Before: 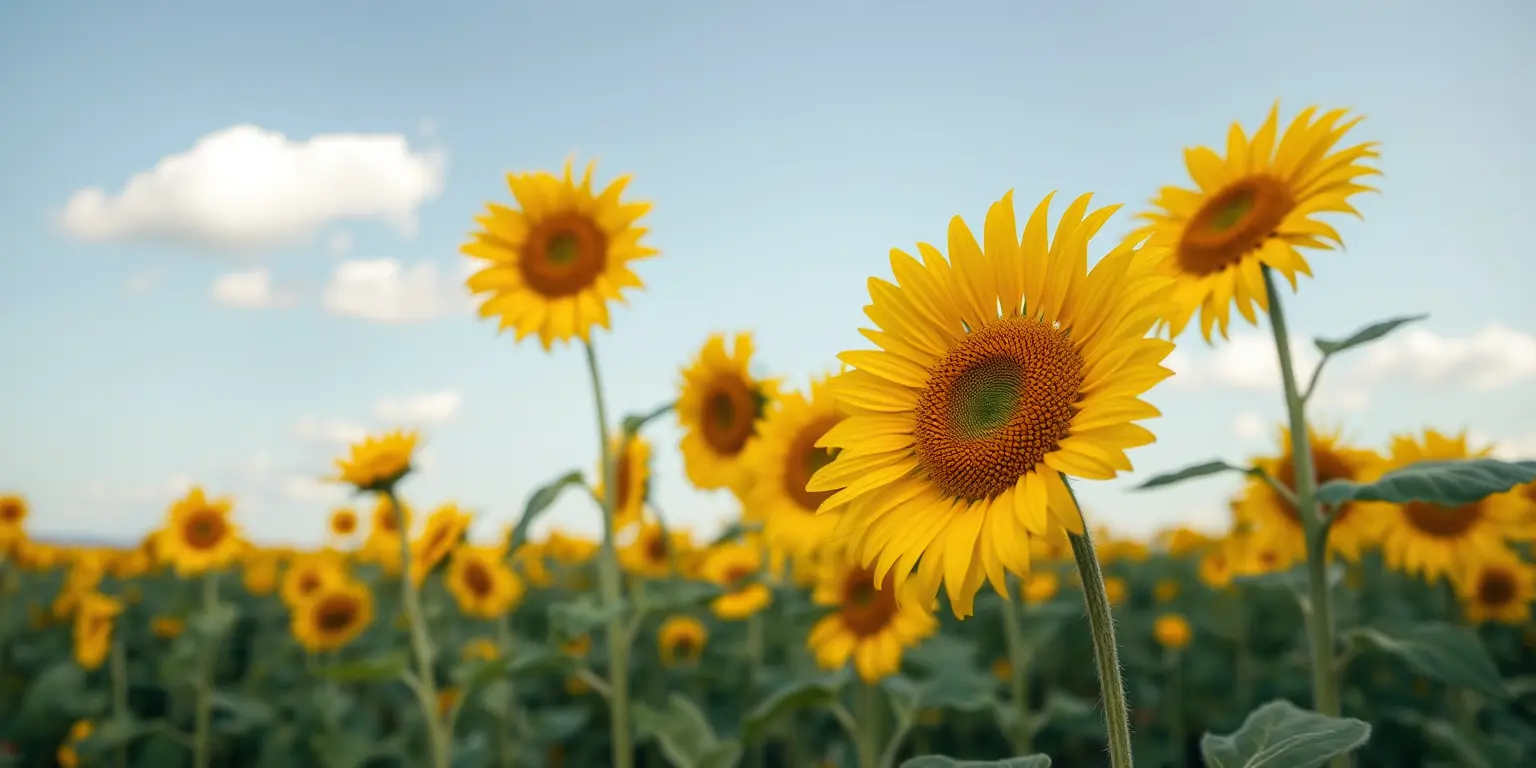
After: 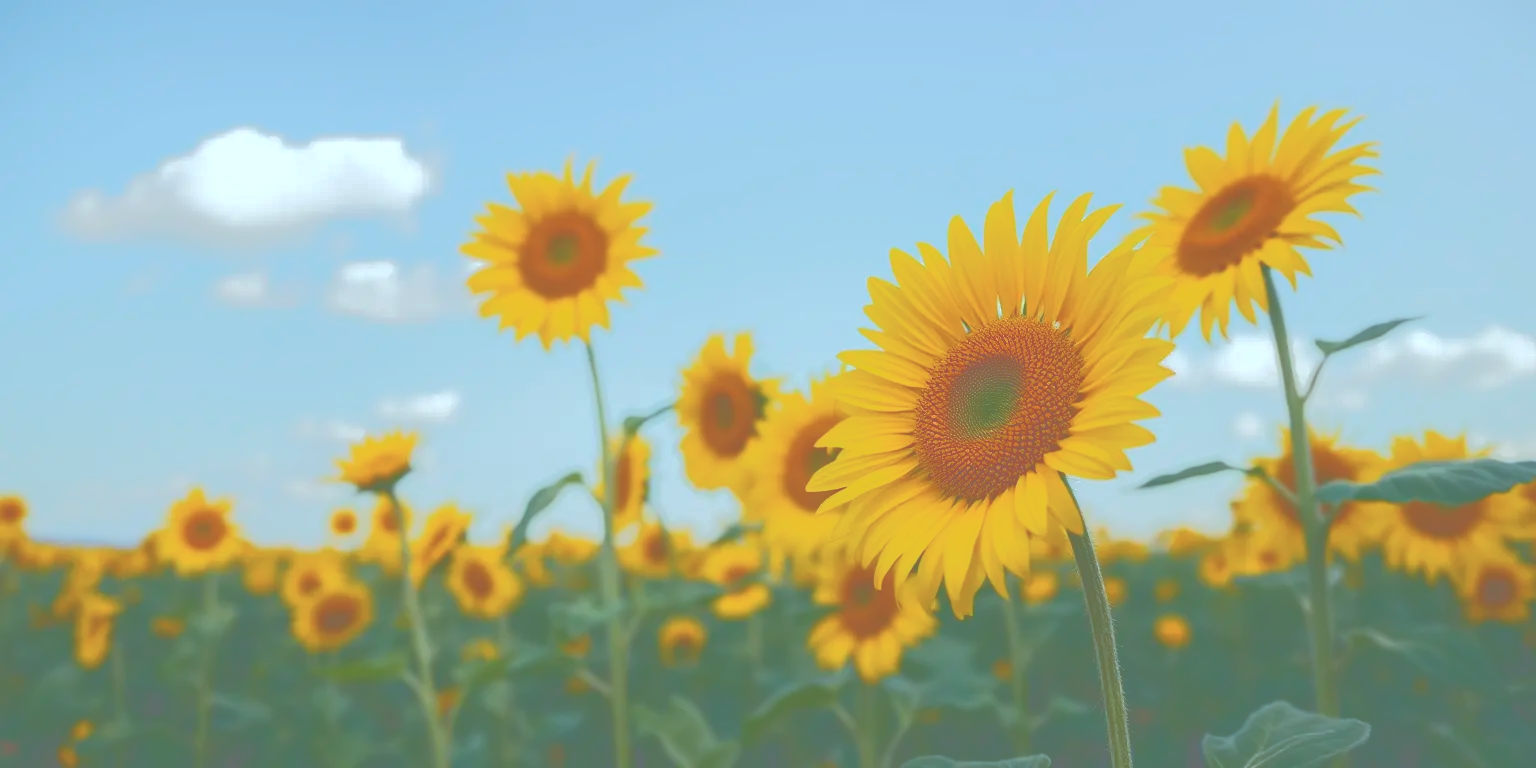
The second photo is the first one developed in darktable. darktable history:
tone curve: curves: ch0 [(0, 0) (0.003, 0.449) (0.011, 0.449) (0.025, 0.449) (0.044, 0.45) (0.069, 0.453) (0.1, 0.453) (0.136, 0.455) (0.177, 0.458) (0.224, 0.462) (0.277, 0.47) (0.335, 0.491) (0.399, 0.522) (0.468, 0.561) (0.543, 0.619) (0.623, 0.69) (0.709, 0.756) (0.801, 0.802) (0.898, 0.825) (1, 1)], color space Lab, independent channels, preserve colors none
color calibration: gray › normalize channels true, illuminant F (fluorescent), F source F9 (Cool White Deluxe 4150 K) – high CRI, x 0.374, y 0.373, temperature 4162.3 K, gamut compression 0.012
